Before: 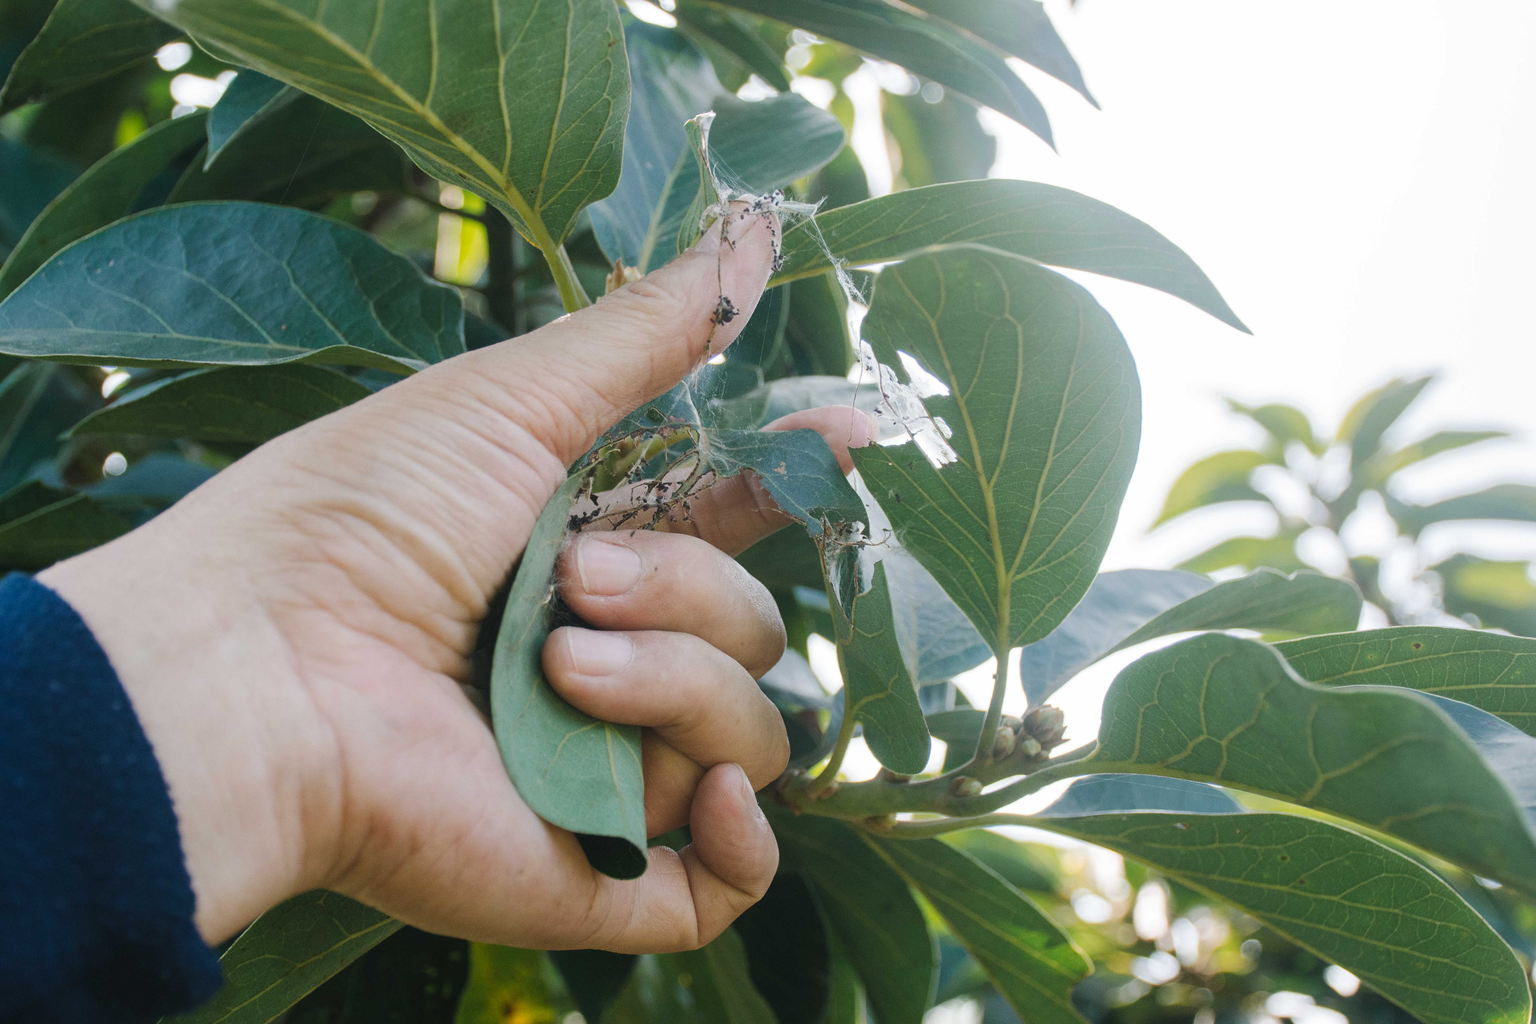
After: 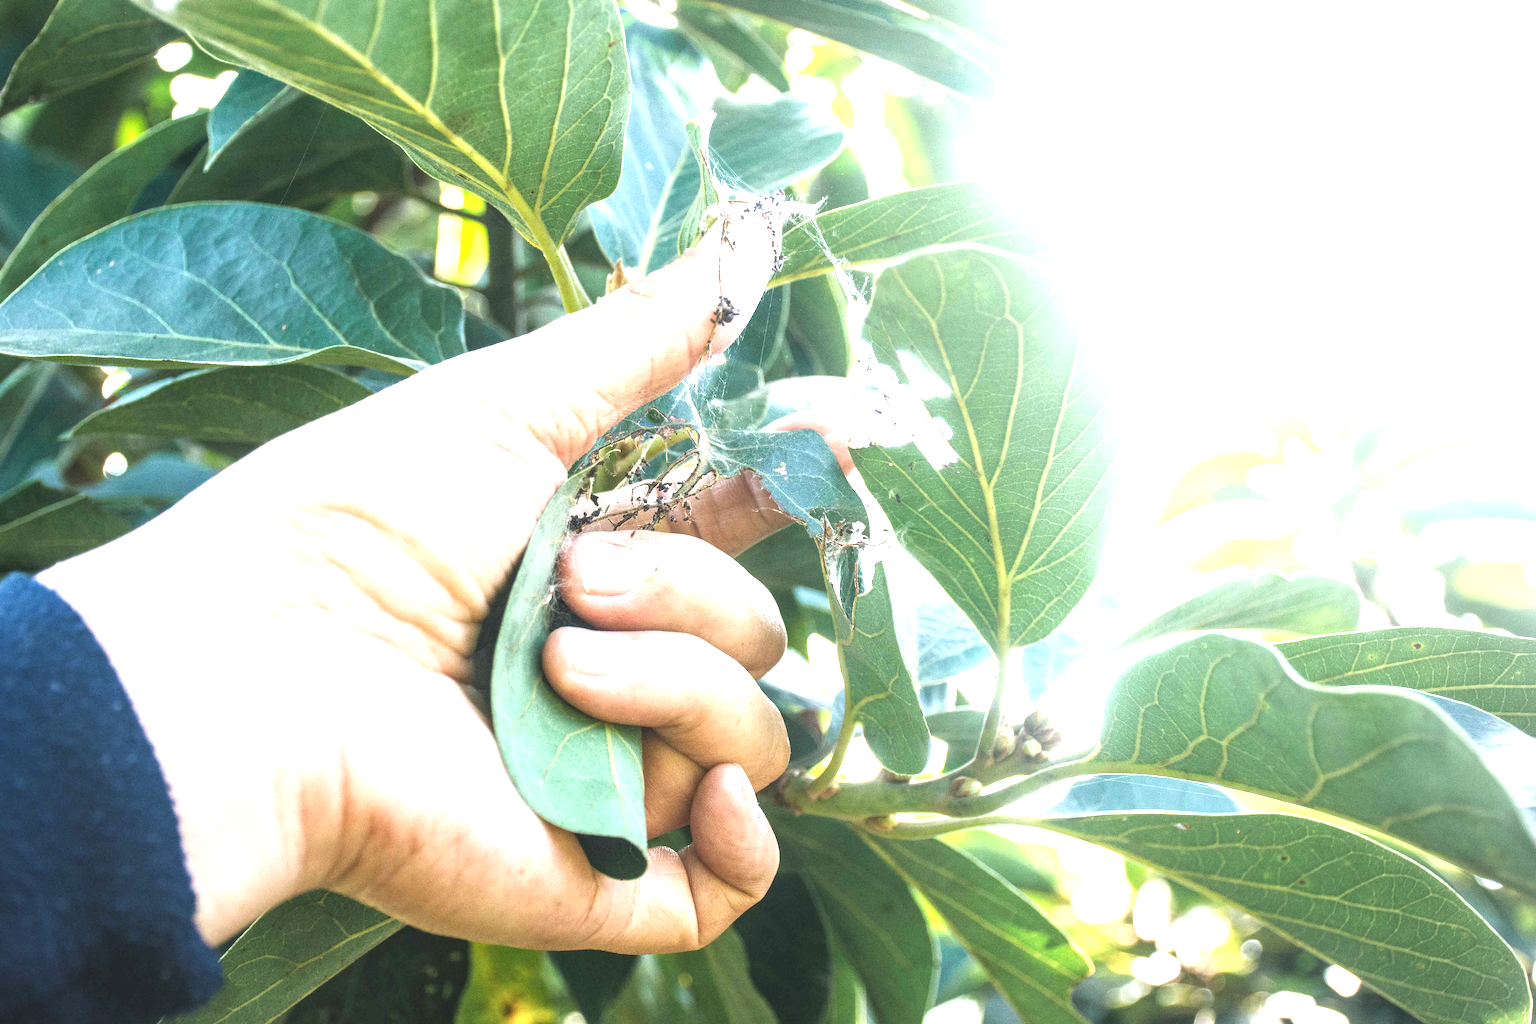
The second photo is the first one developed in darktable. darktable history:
local contrast: on, module defaults
vignetting: fall-off radius 93.78%, center (-0.052, -0.352)
exposure: black level correction 0, exposure 1.689 EV, compensate highlight preservation false
